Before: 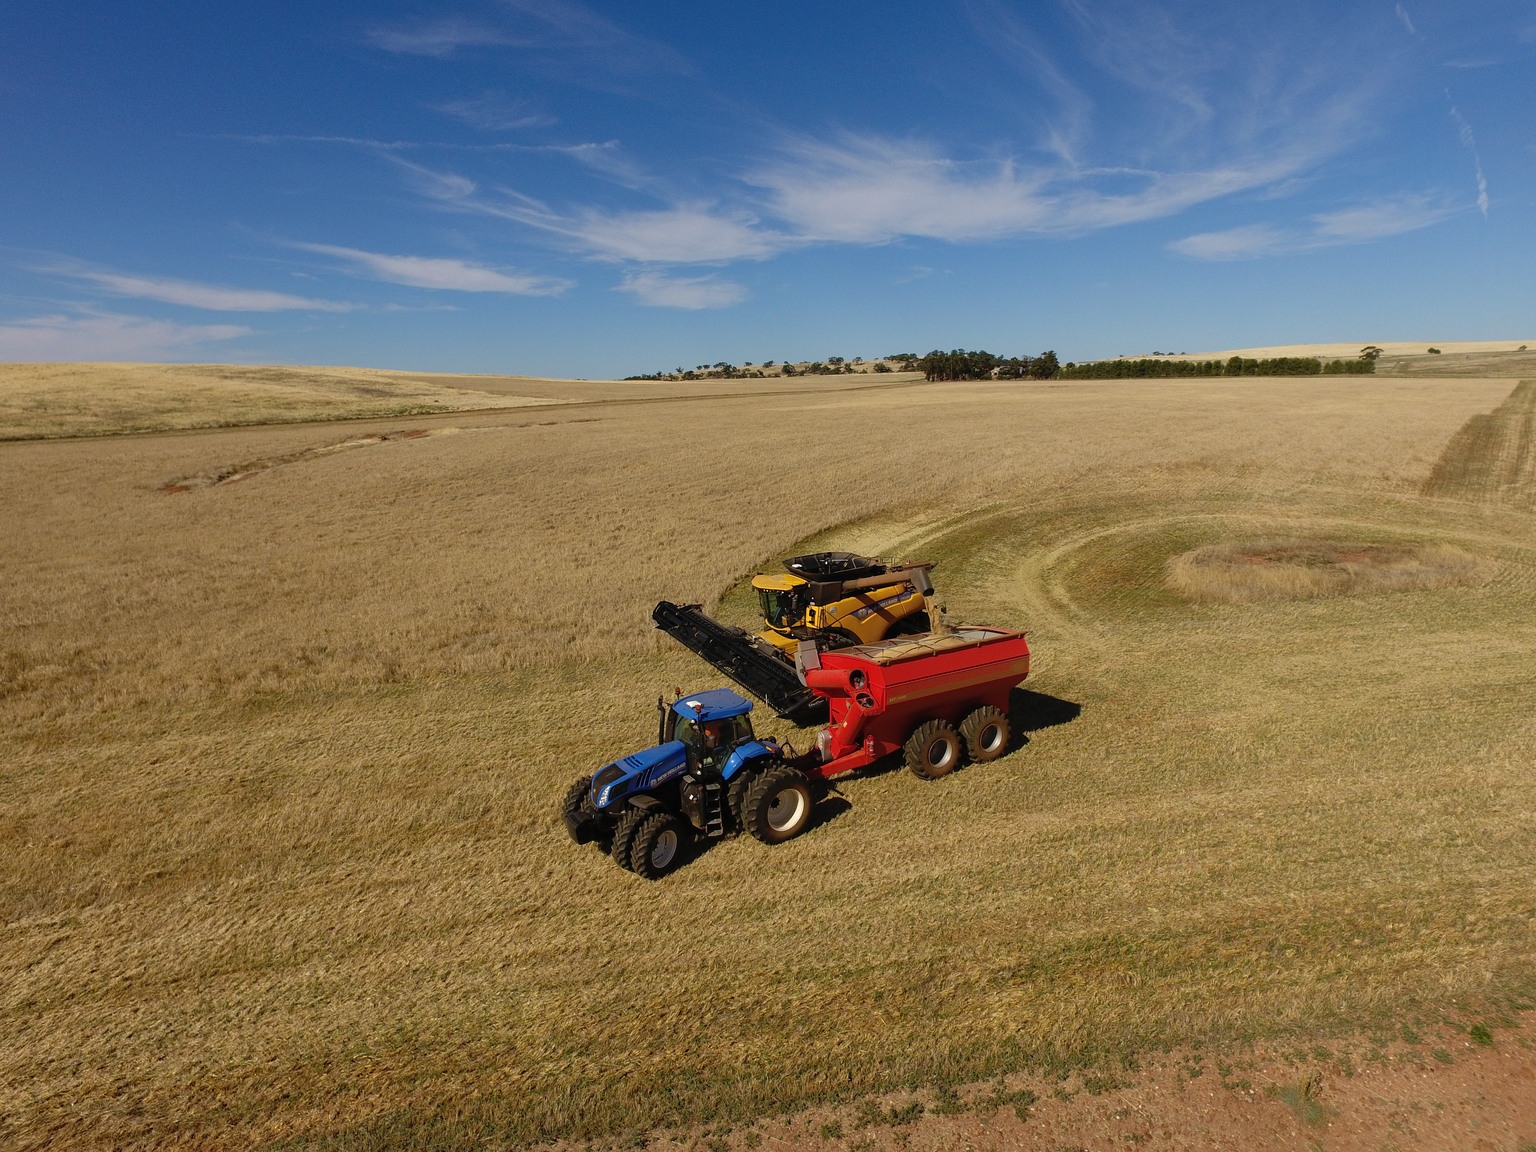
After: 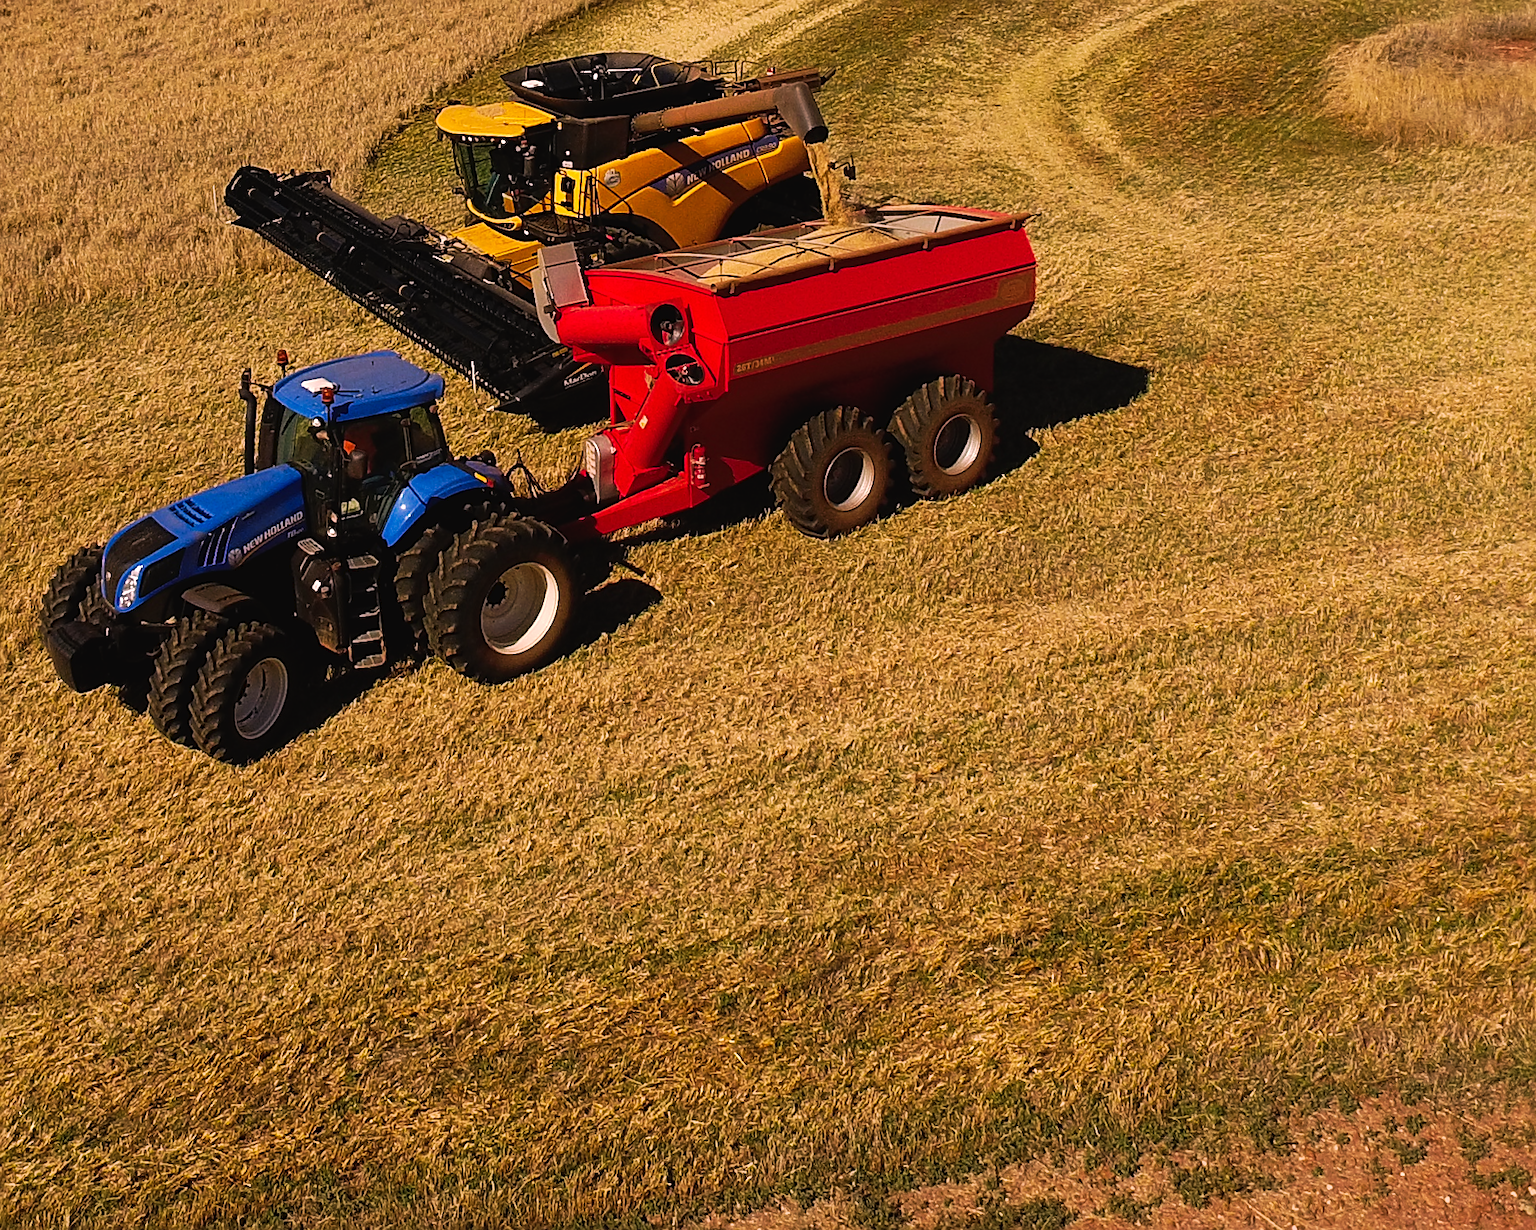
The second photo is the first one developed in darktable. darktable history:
tone curve: curves: ch0 [(0, 0) (0.003, 0.023) (0.011, 0.024) (0.025, 0.026) (0.044, 0.035) (0.069, 0.05) (0.1, 0.071) (0.136, 0.098) (0.177, 0.135) (0.224, 0.172) (0.277, 0.227) (0.335, 0.296) (0.399, 0.372) (0.468, 0.462) (0.543, 0.58) (0.623, 0.697) (0.709, 0.789) (0.801, 0.86) (0.898, 0.918) (1, 1)], preserve colors none
crop: left 35.976%, top 45.819%, right 18.162%, bottom 5.807%
sharpen: on, module defaults
rotate and perspective: rotation -1.24°, automatic cropping off
color correction: highlights a* 14.52, highlights b* 4.84
